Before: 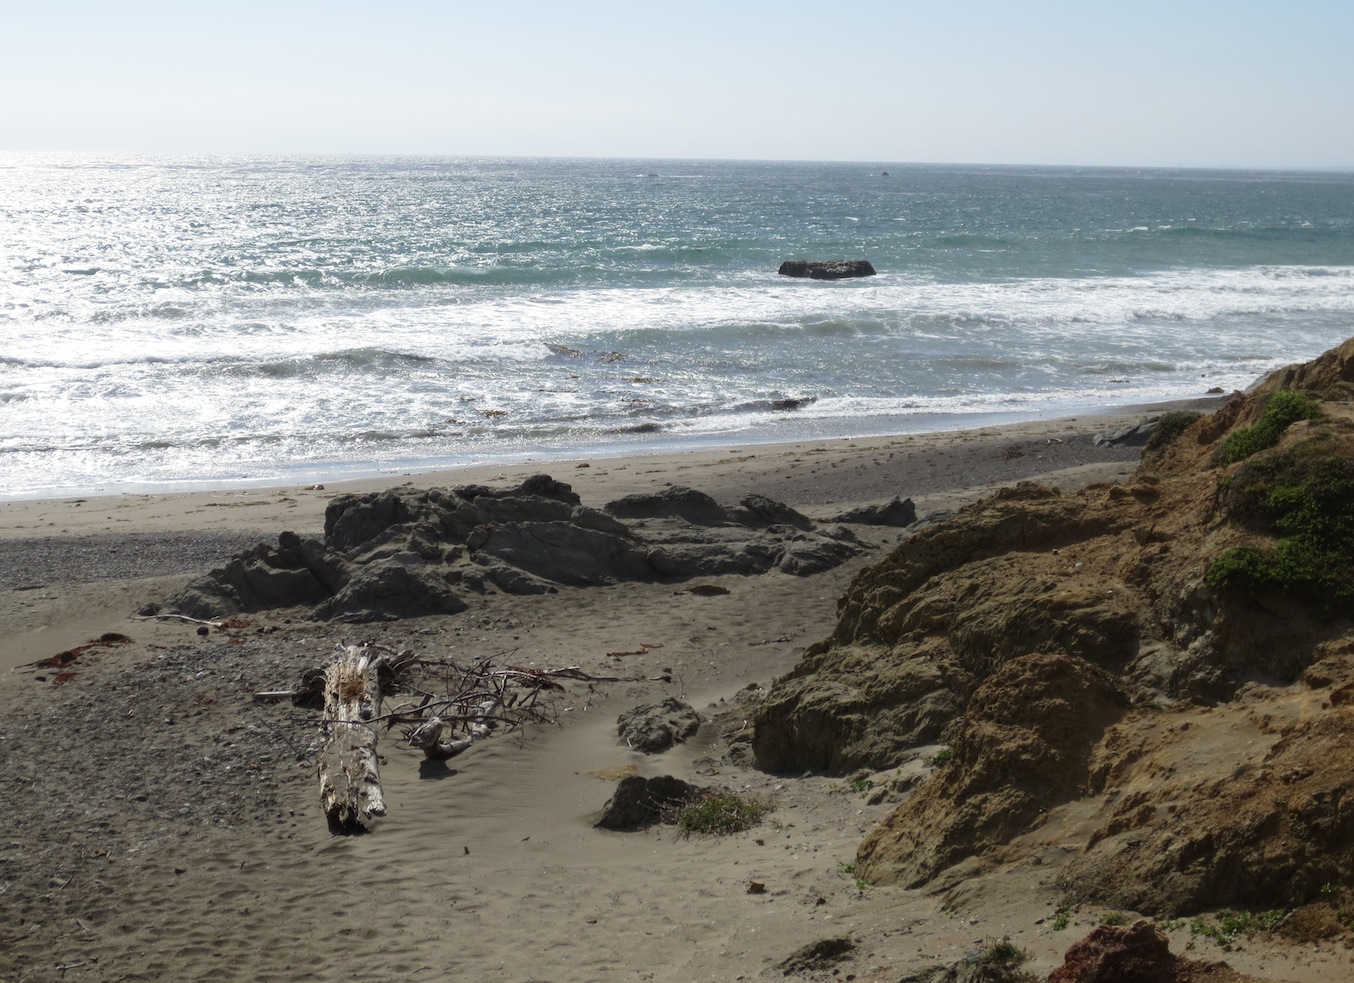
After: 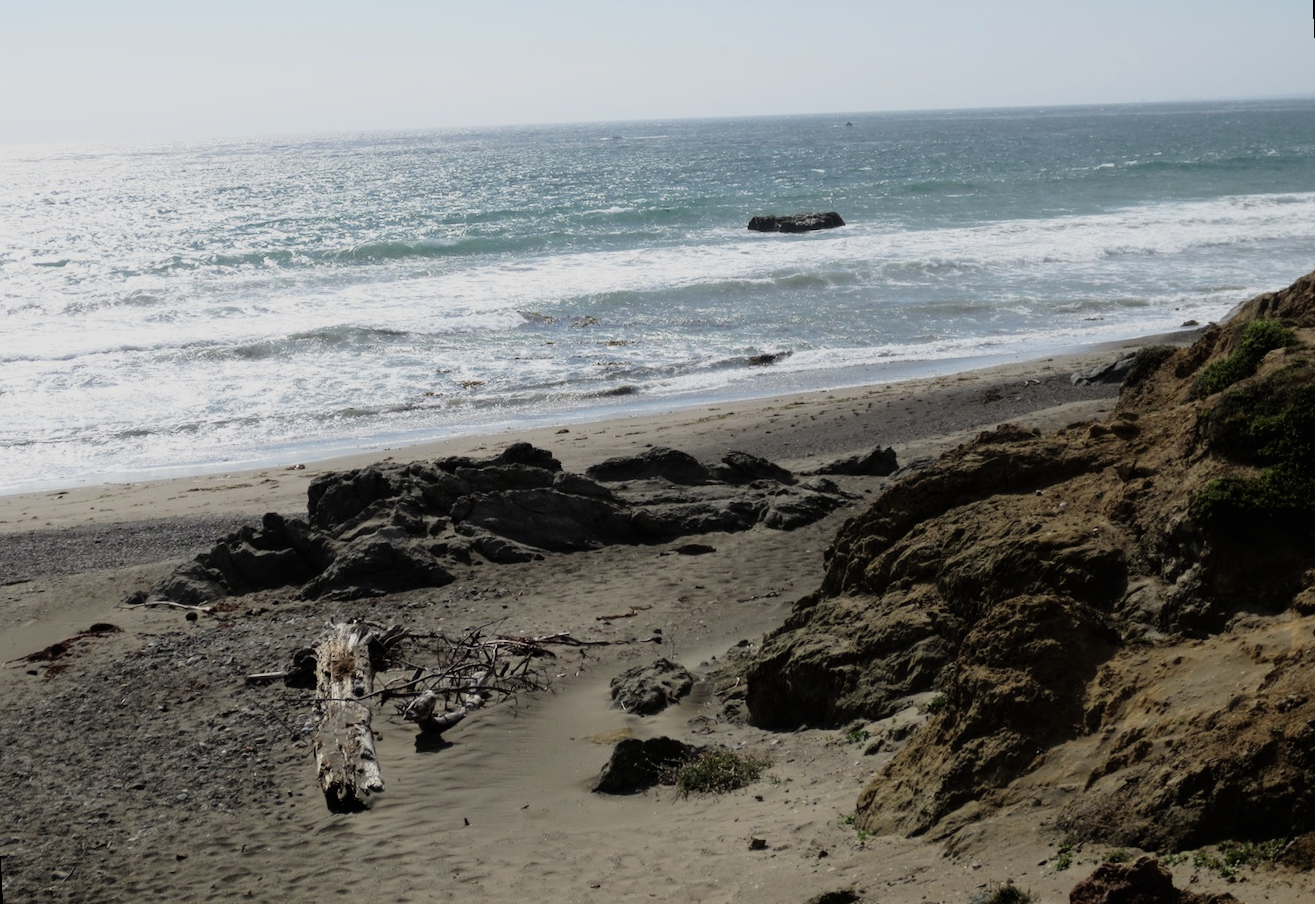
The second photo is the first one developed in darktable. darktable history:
rotate and perspective: rotation -3°, crop left 0.031, crop right 0.968, crop top 0.07, crop bottom 0.93
filmic rgb: black relative exposure -7.75 EV, white relative exposure 4.4 EV, threshold 3 EV, hardness 3.76, latitude 50%, contrast 1.1, color science v5 (2021), contrast in shadows safe, contrast in highlights safe, enable highlight reconstruction true
